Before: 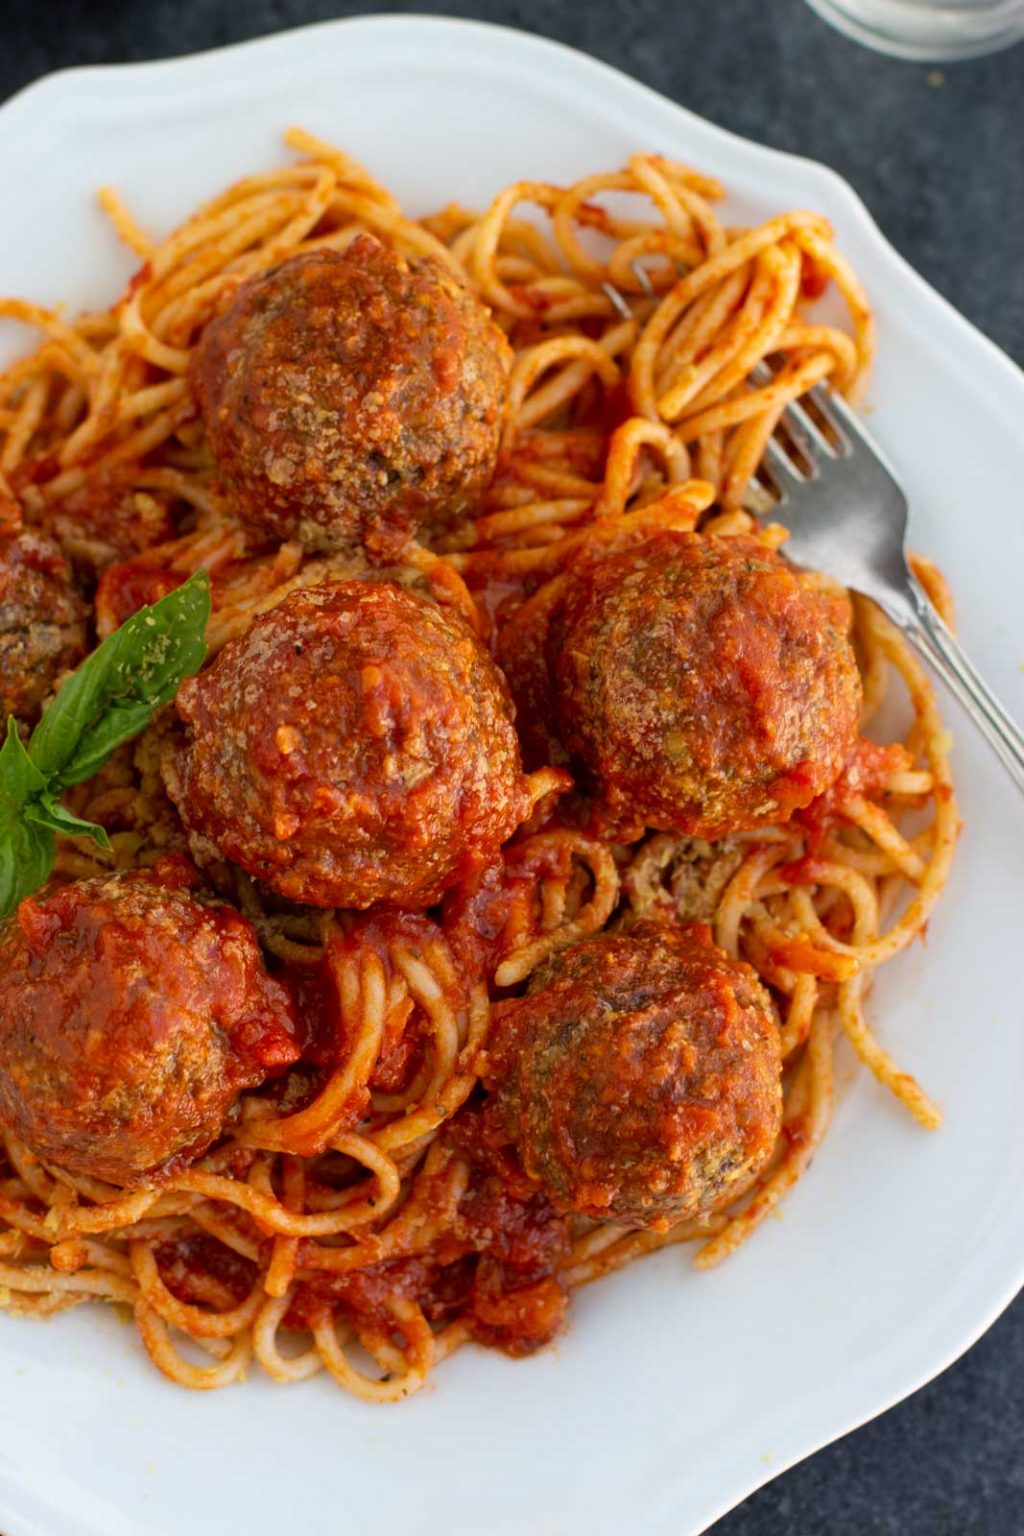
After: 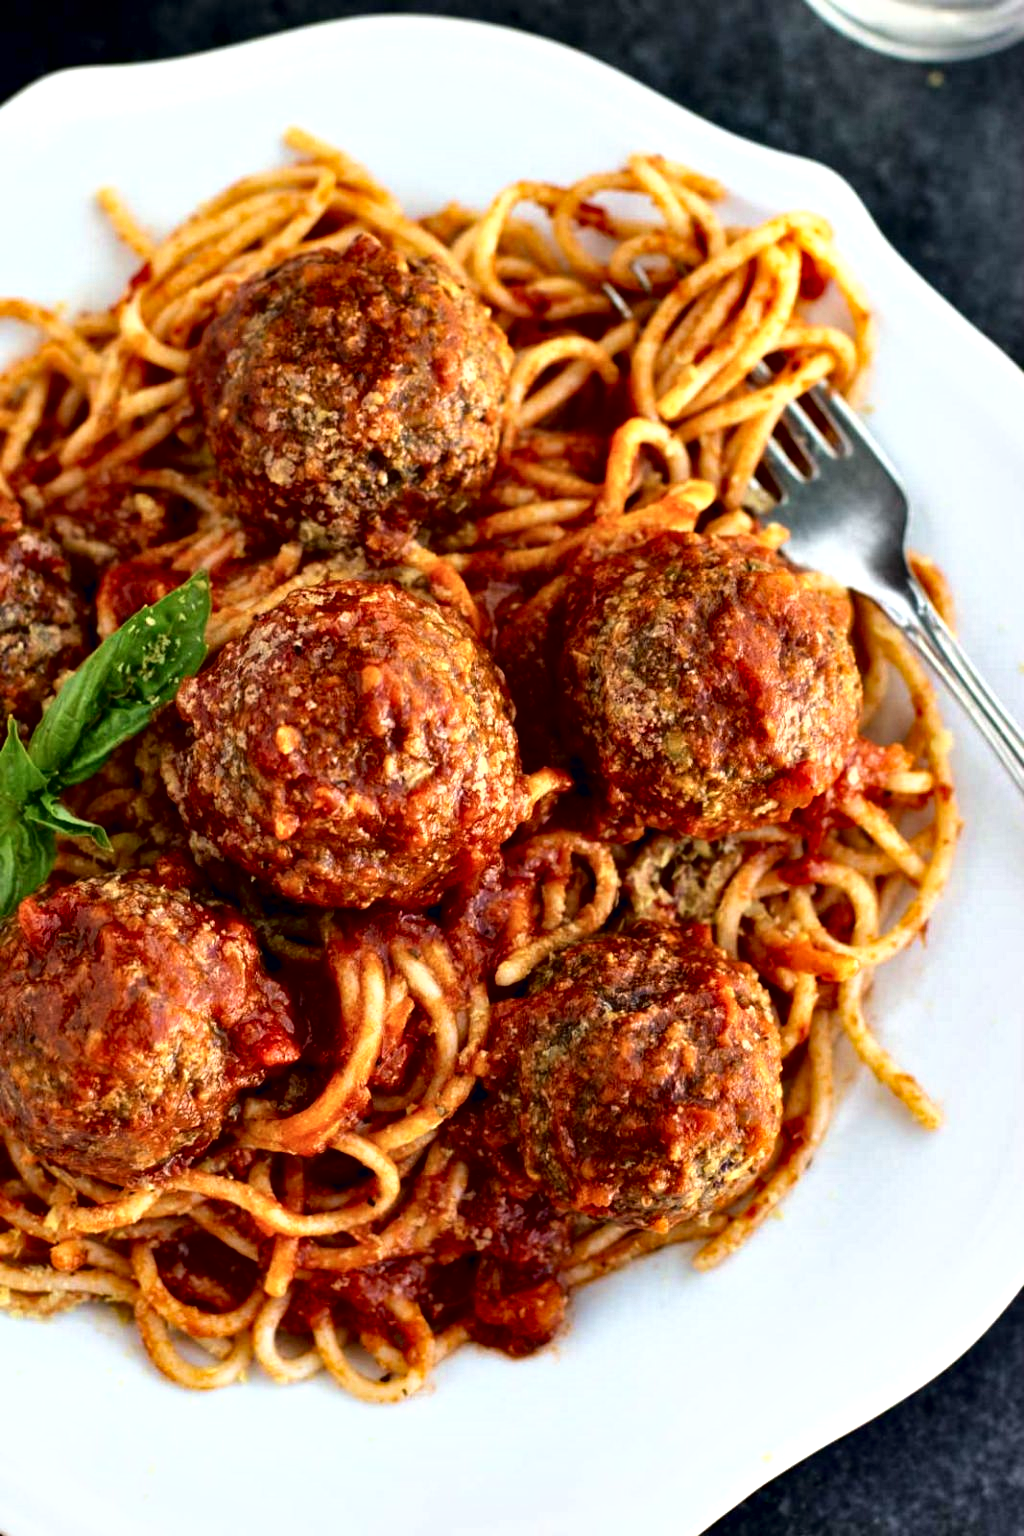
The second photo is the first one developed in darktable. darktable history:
contrast equalizer: y [[0.6 ×6], [0.55 ×6], [0 ×6], [0 ×6], [0 ×6]]
tone curve: curves: ch0 [(0, 0) (0.003, 0.002) (0.011, 0.006) (0.025, 0.014) (0.044, 0.025) (0.069, 0.039) (0.1, 0.056) (0.136, 0.086) (0.177, 0.129) (0.224, 0.183) (0.277, 0.247) (0.335, 0.318) (0.399, 0.395) (0.468, 0.48) (0.543, 0.571) (0.623, 0.668) (0.709, 0.773) (0.801, 0.873) (0.898, 0.978) (1, 1)], color space Lab, independent channels, preserve colors none
velvia: strength 15.57%
local contrast: mode bilateral grid, contrast 20, coarseness 49, detail 121%, midtone range 0.2
